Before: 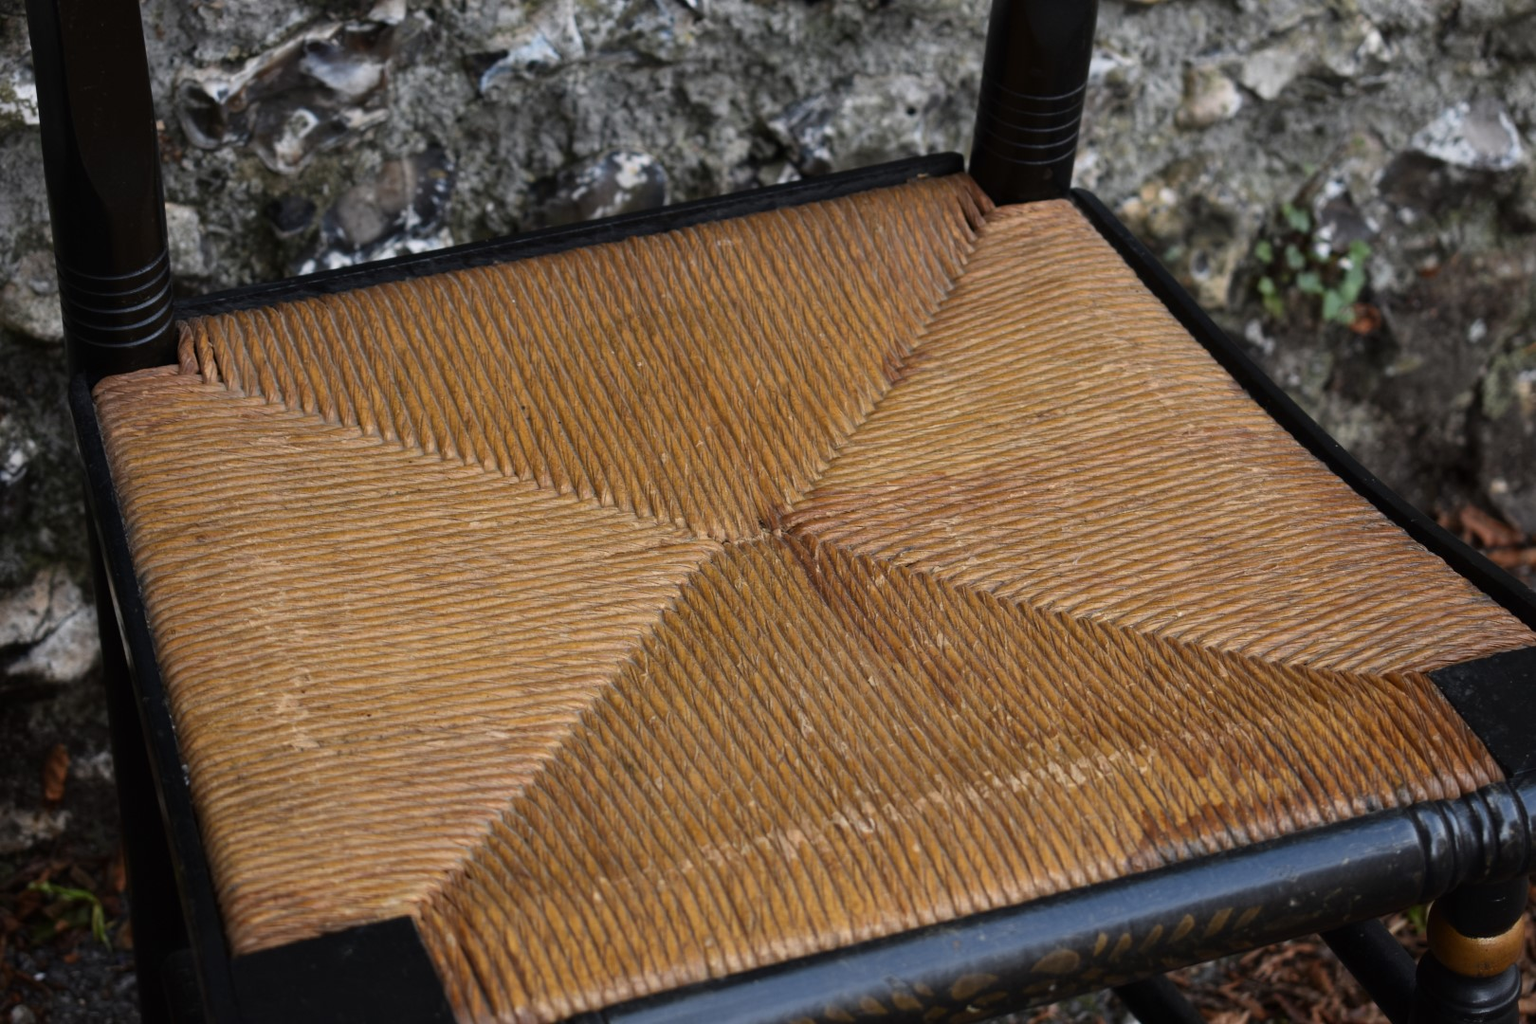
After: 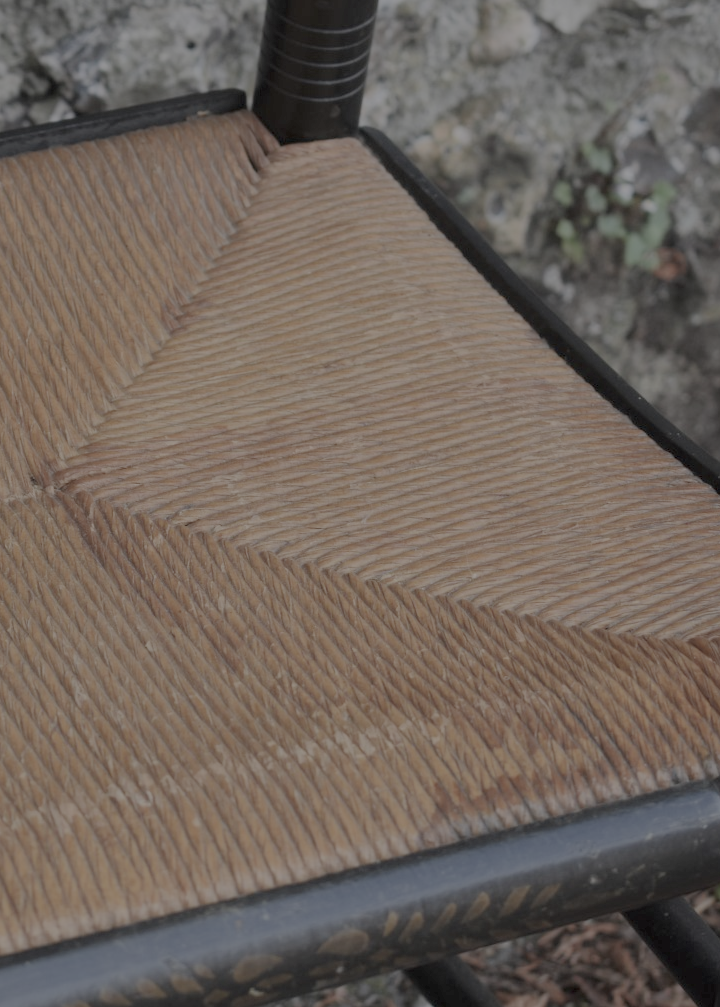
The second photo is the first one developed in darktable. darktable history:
crop: left 47.54%, top 6.737%, right 7.967%
exposure: exposure 0.779 EV, compensate highlight preservation false
tone curve: curves: ch0 [(0, 0) (0.568, 0.517) (0.8, 0.717) (1, 1)], color space Lab, independent channels, preserve colors none
filmic rgb: black relative exposure -13.98 EV, white relative exposure 7.94 EV, hardness 3.74, latitude 49.84%, contrast 0.511
color correction: highlights b* -0.018, saturation 0.521
